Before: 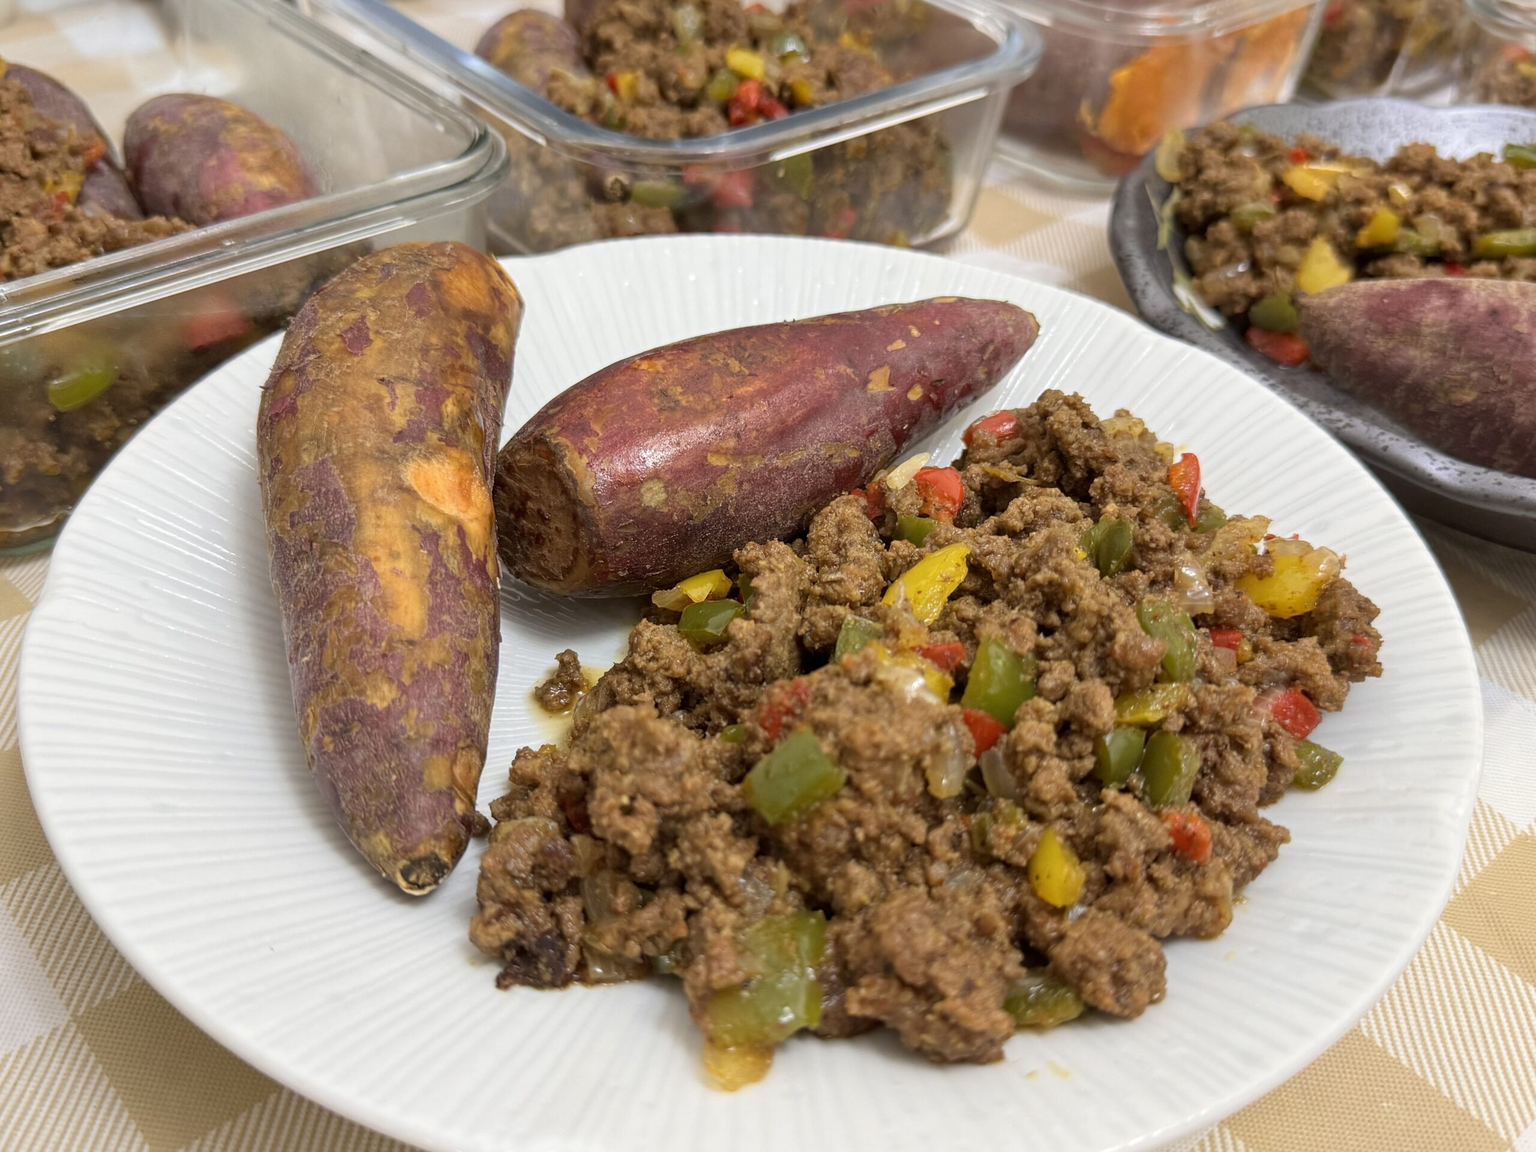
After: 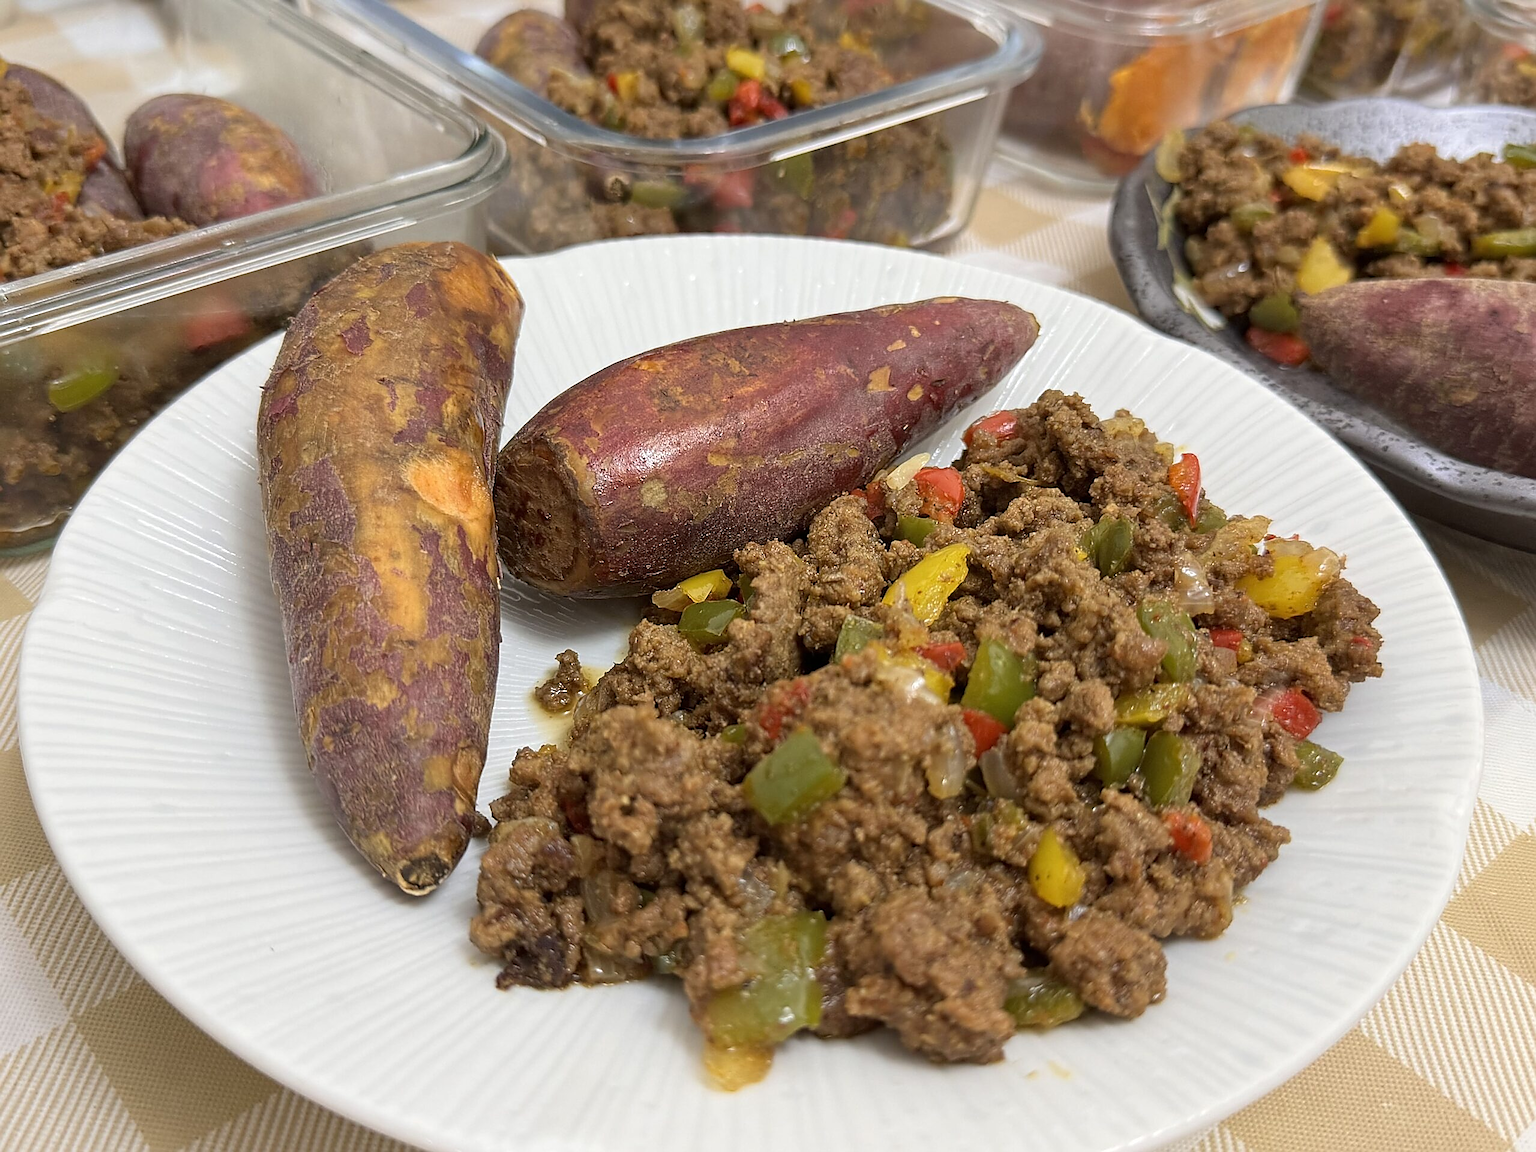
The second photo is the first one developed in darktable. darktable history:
sharpen: radius 1.402, amount 1.243, threshold 0.628
